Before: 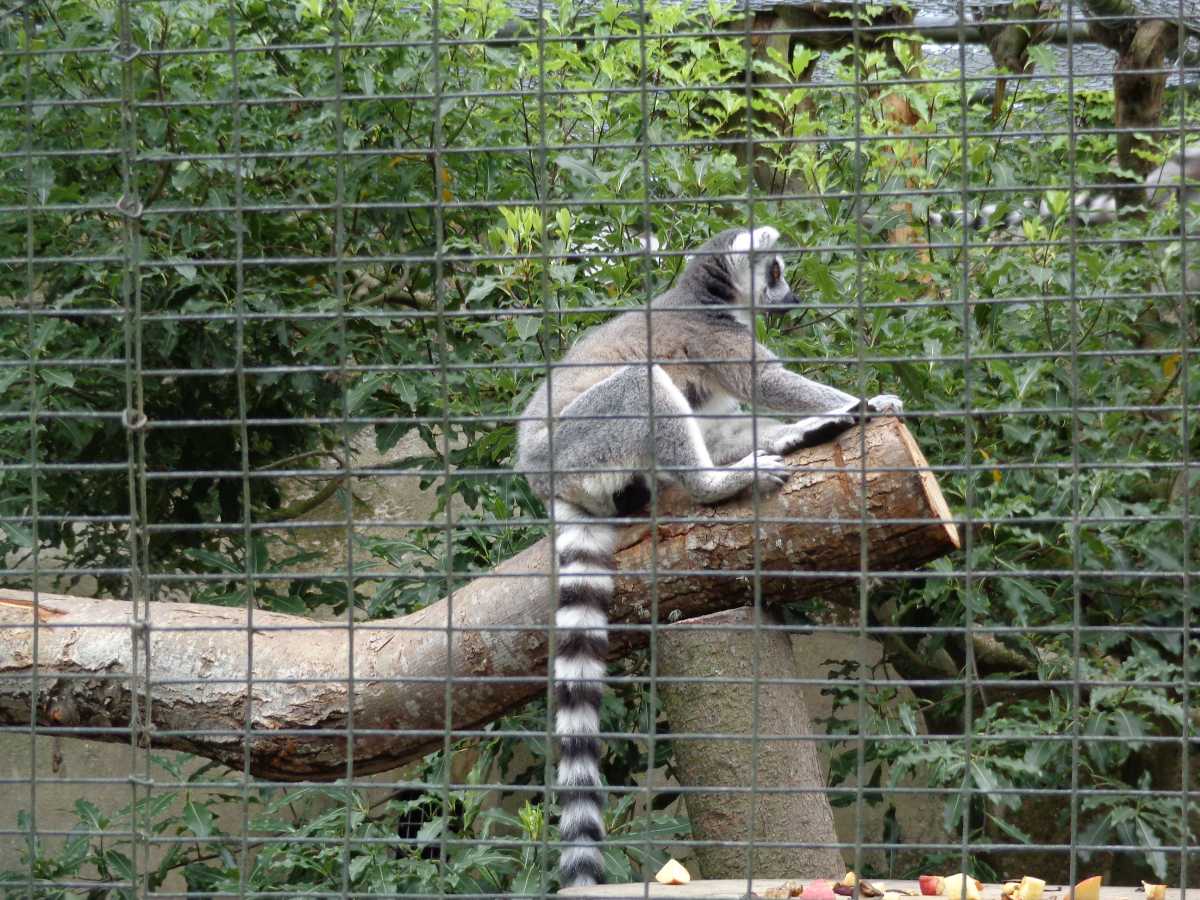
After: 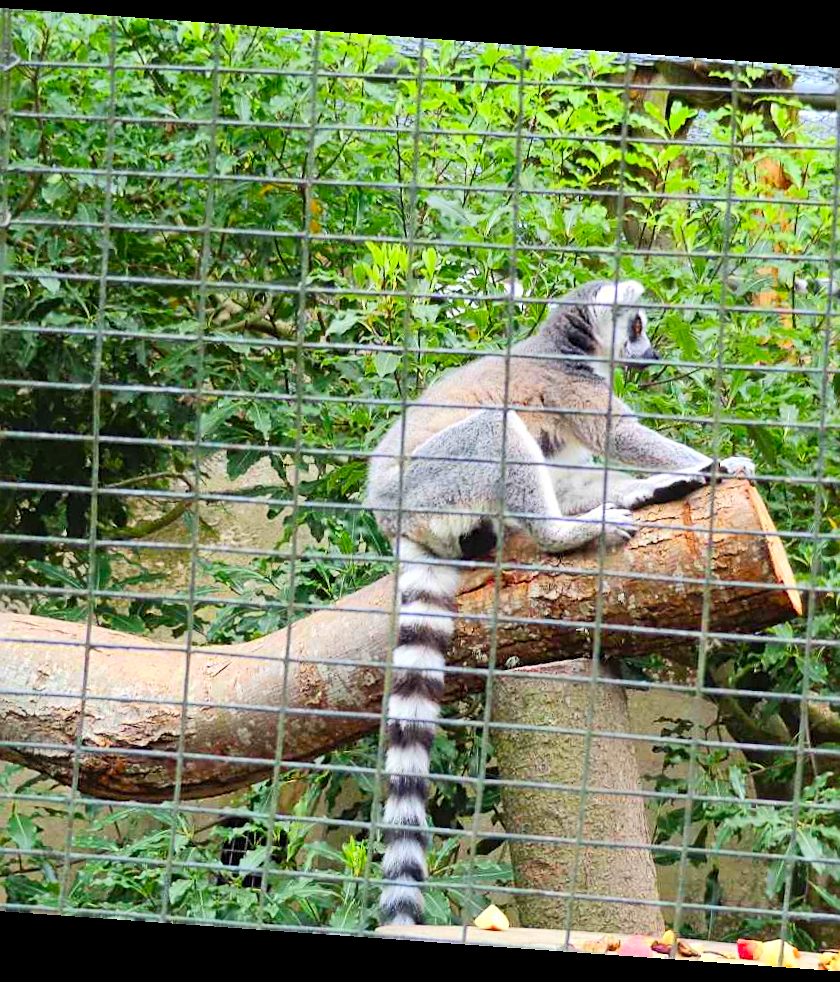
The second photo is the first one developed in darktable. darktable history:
sharpen: on, module defaults
rotate and perspective: rotation 4.1°, automatic cropping off
crop and rotate: left 14.436%, right 18.898%
contrast brightness saturation: contrast 0.2, brightness 0.2, saturation 0.8
base curve: curves: ch0 [(0, 0) (0.262, 0.32) (0.722, 0.705) (1, 1)]
